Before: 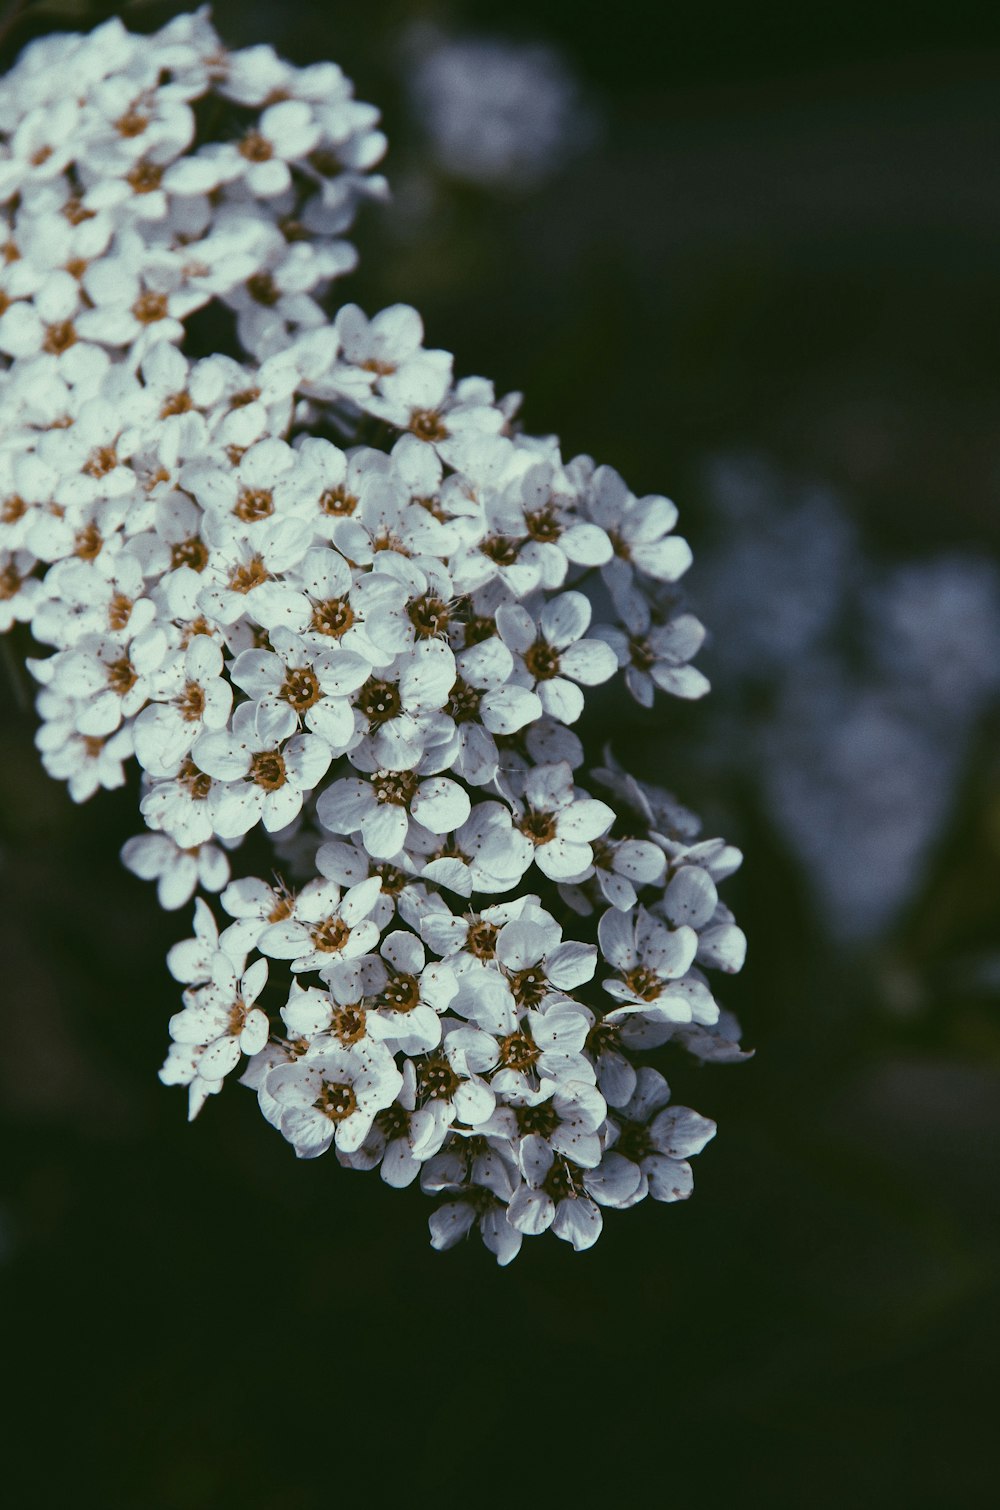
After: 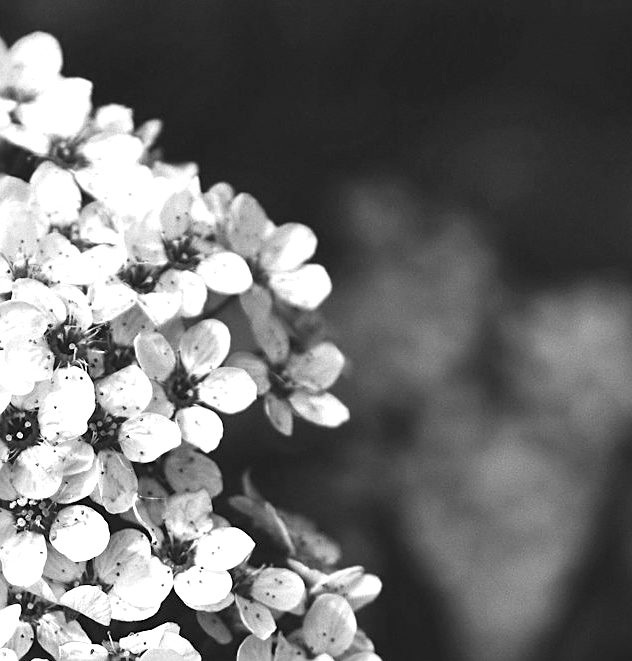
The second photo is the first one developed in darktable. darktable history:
crop: left 36.133%, top 18.04%, right 0.569%, bottom 38.156%
sharpen: on, module defaults
levels: gray 50.83%, levels [0, 0.476, 0.951]
exposure: black level correction 0, exposure 1 EV, compensate highlight preservation false
color calibration: output gray [0.253, 0.26, 0.487, 0], illuminant Planckian (black body), x 0.351, y 0.351, temperature 4756.58 K
